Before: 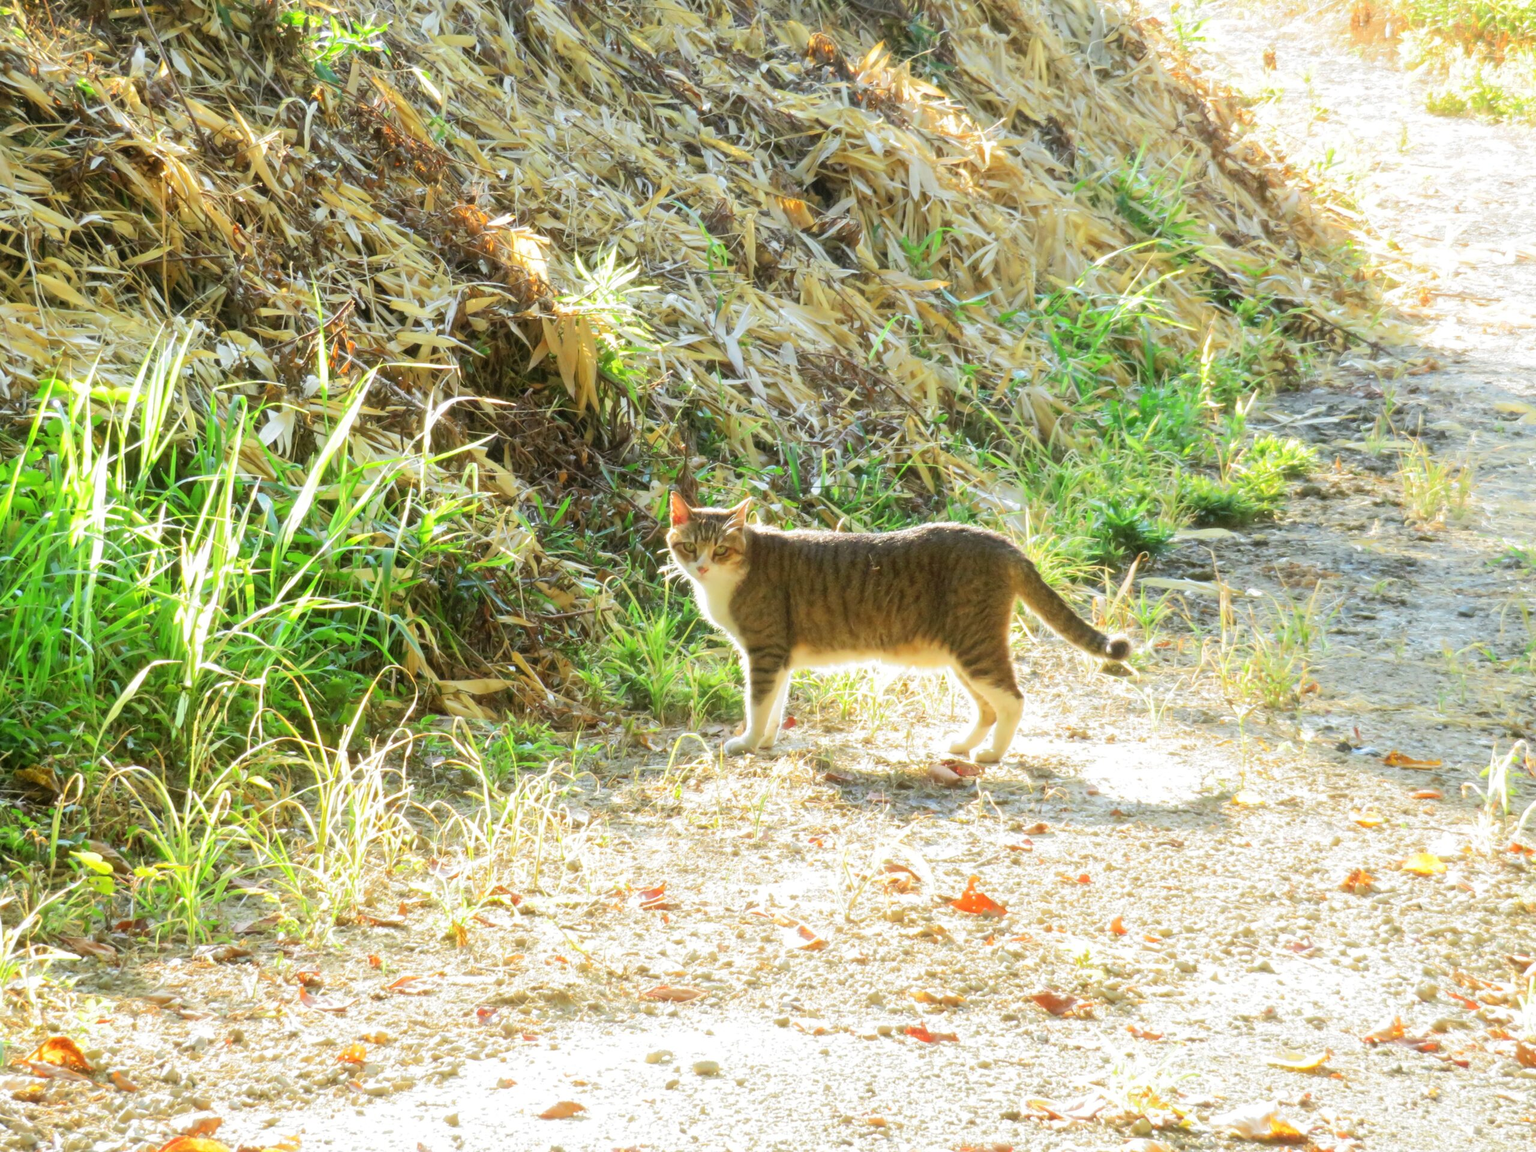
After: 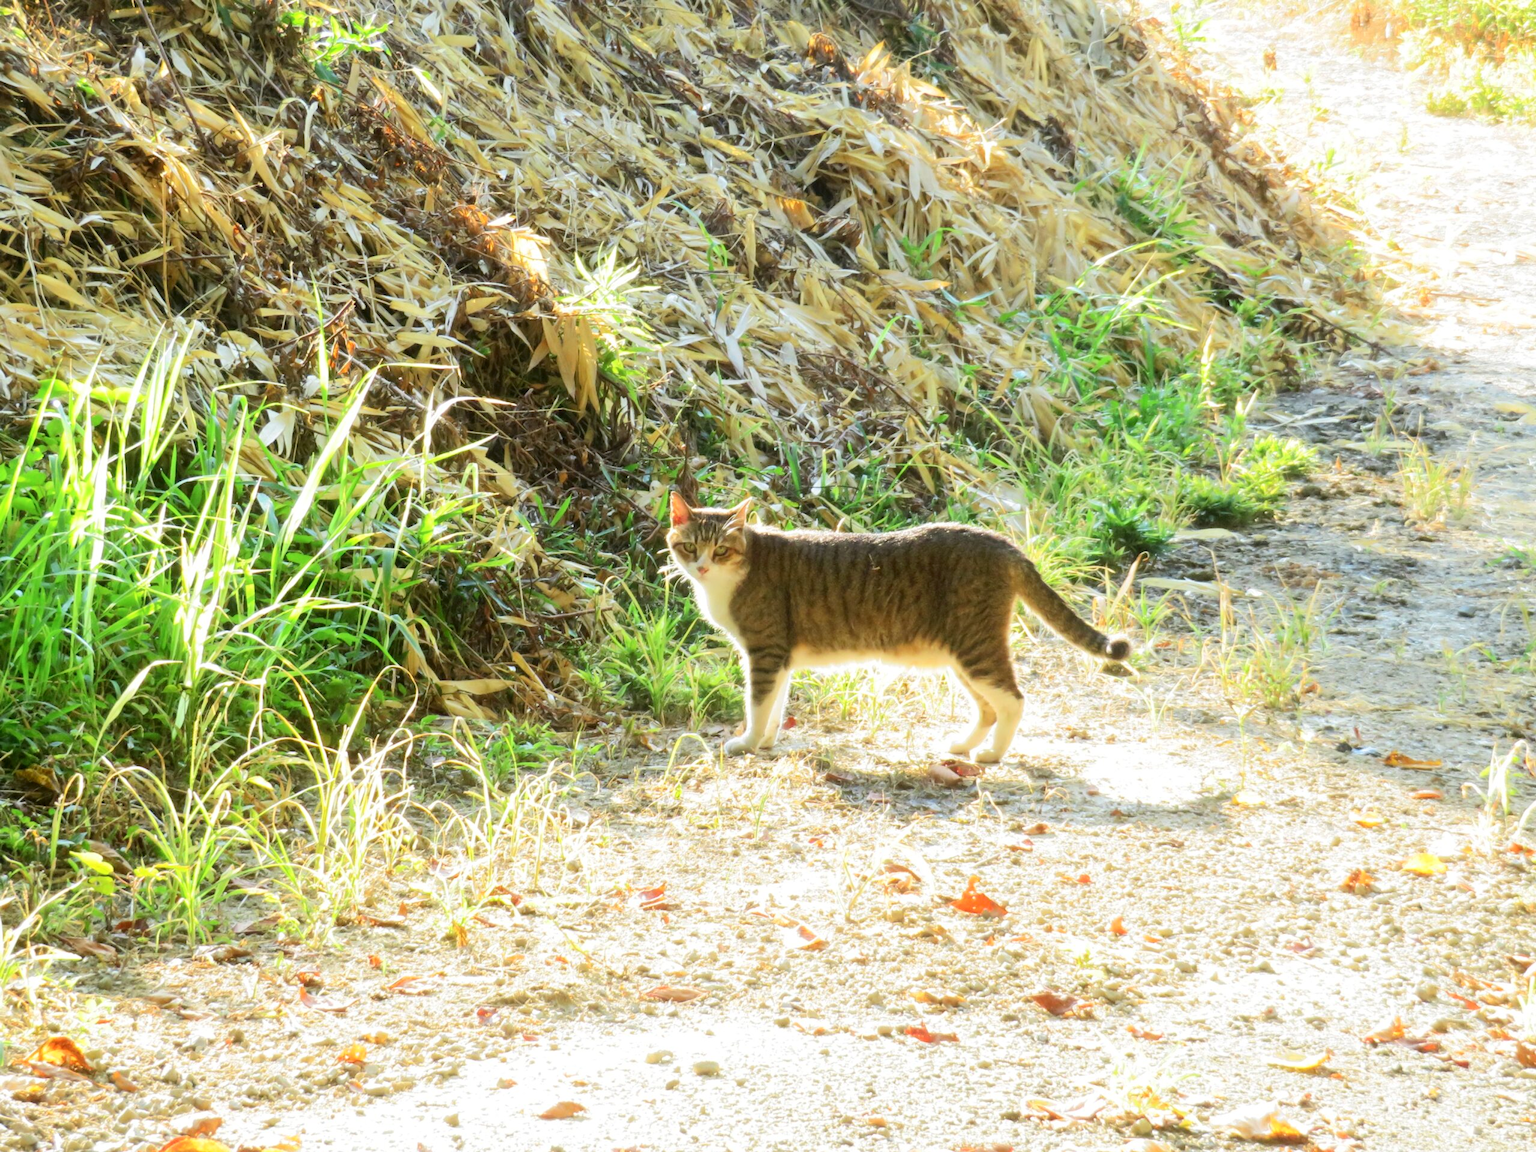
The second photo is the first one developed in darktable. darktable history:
contrast brightness saturation: contrast 0.137
